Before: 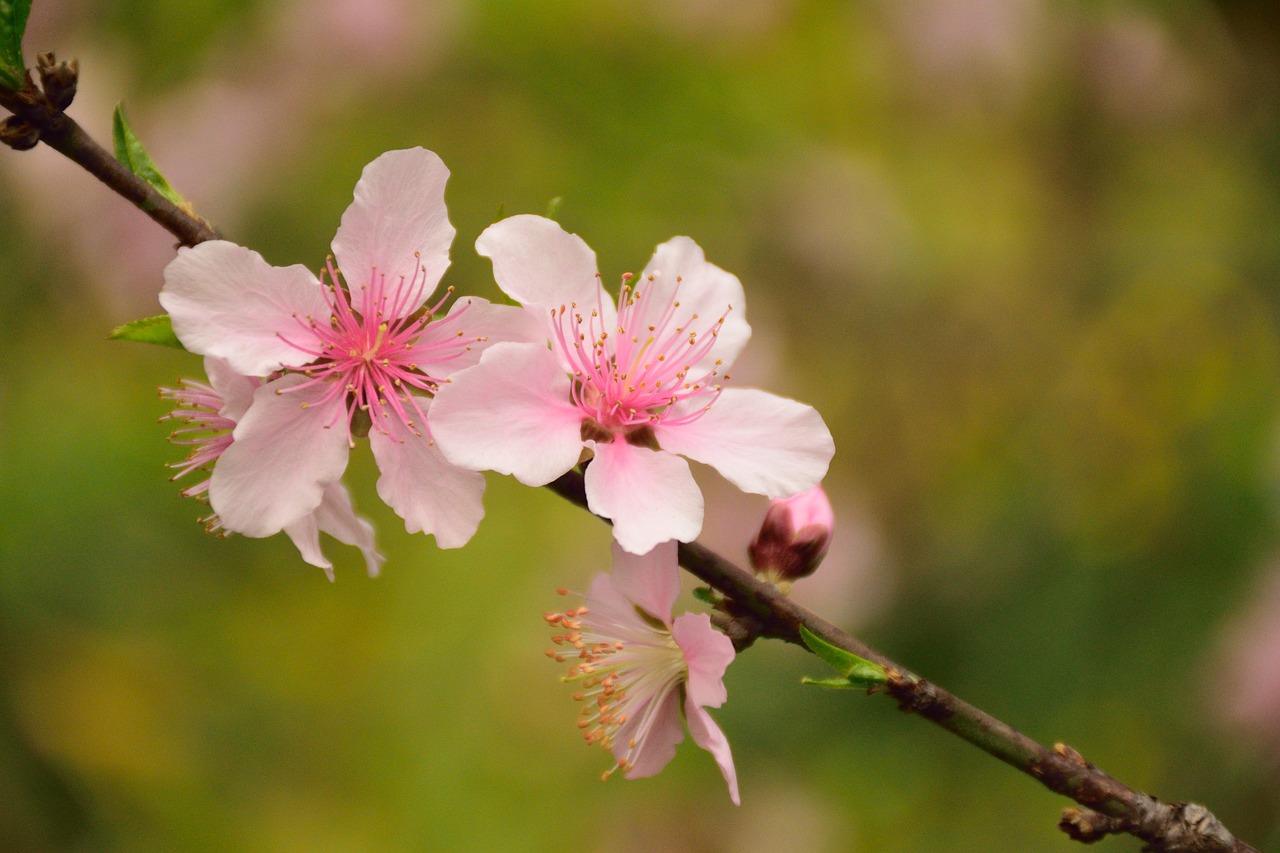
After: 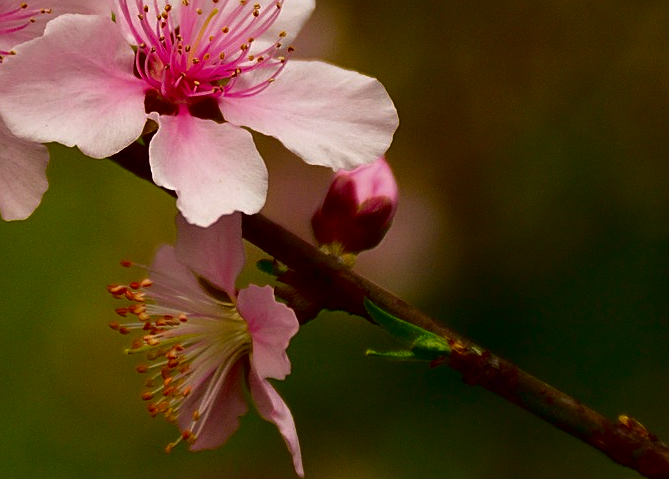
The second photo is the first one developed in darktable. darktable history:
sharpen: on, module defaults
color calibration: illuminant same as pipeline (D50), adaptation XYZ, x 0.345, y 0.357, temperature 5007.48 K
crop: left 34.117%, top 38.463%, right 13.542%, bottom 5.335%
contrast brightness saturation: contrast 0.089, brightness -0.587, saturation 0.175
color correction: highlights a* 0.886, highlights b* 2.77, saturation 1.06
